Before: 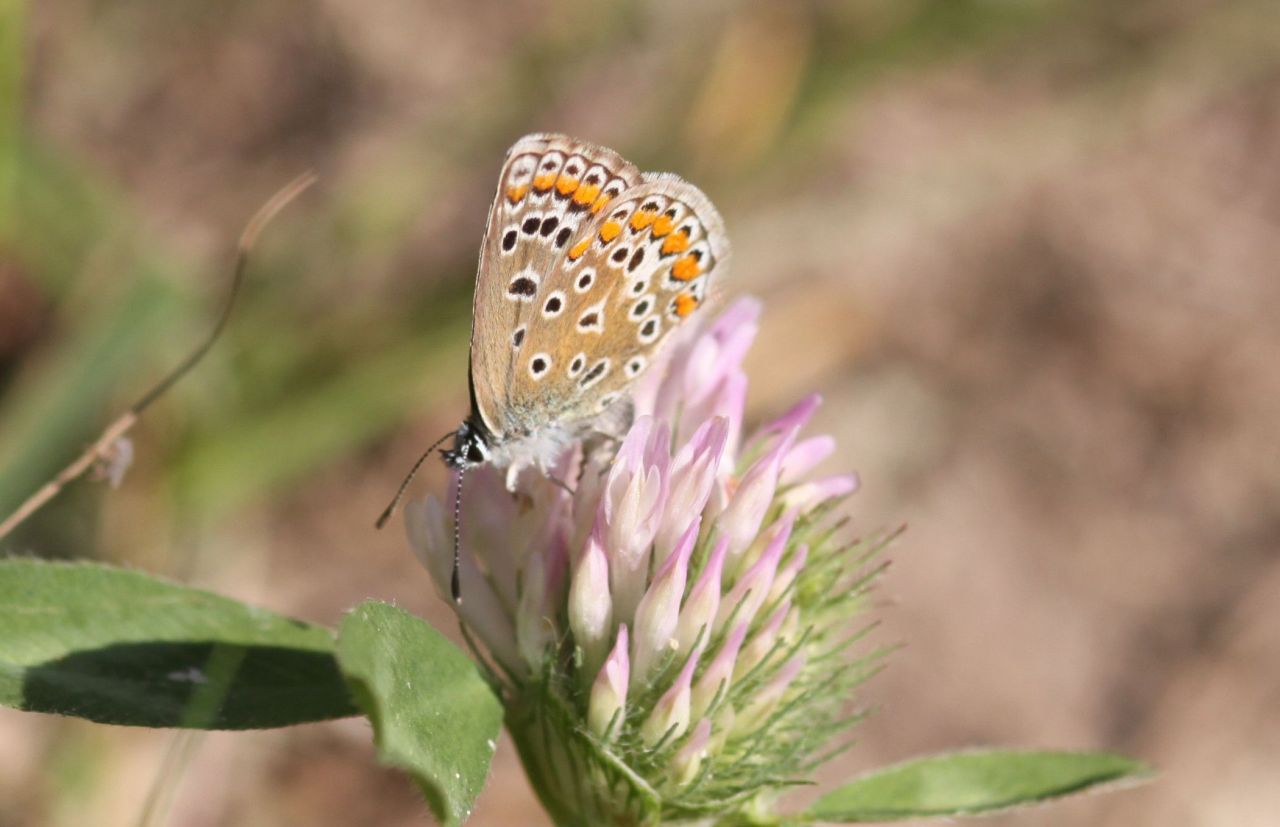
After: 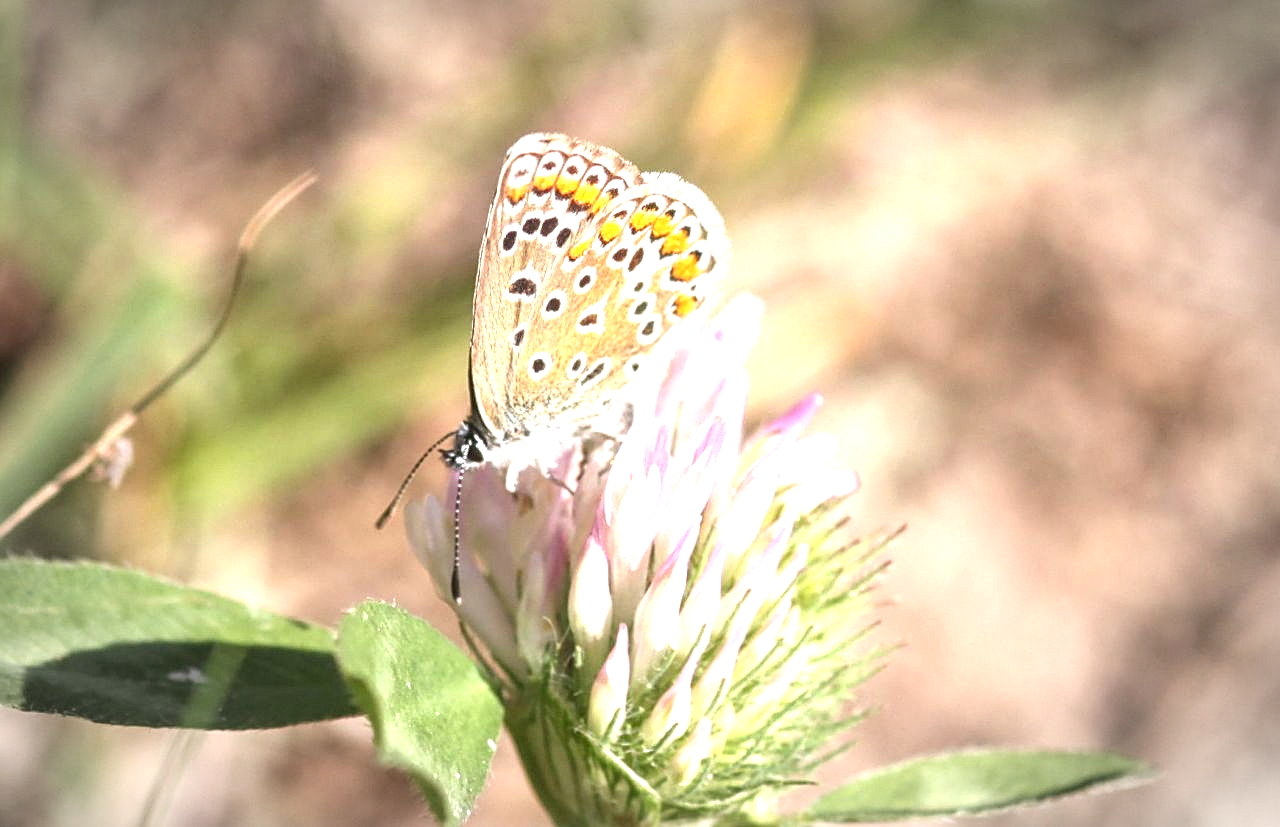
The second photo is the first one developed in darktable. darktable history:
exposure: black level correction 0, exposure 1.2 EV, compensate exposure bias true, compensate highlight preservation false
vignetting: automatic ratio true
sharpen: on, module defaults
local contrast: on, module defaults
